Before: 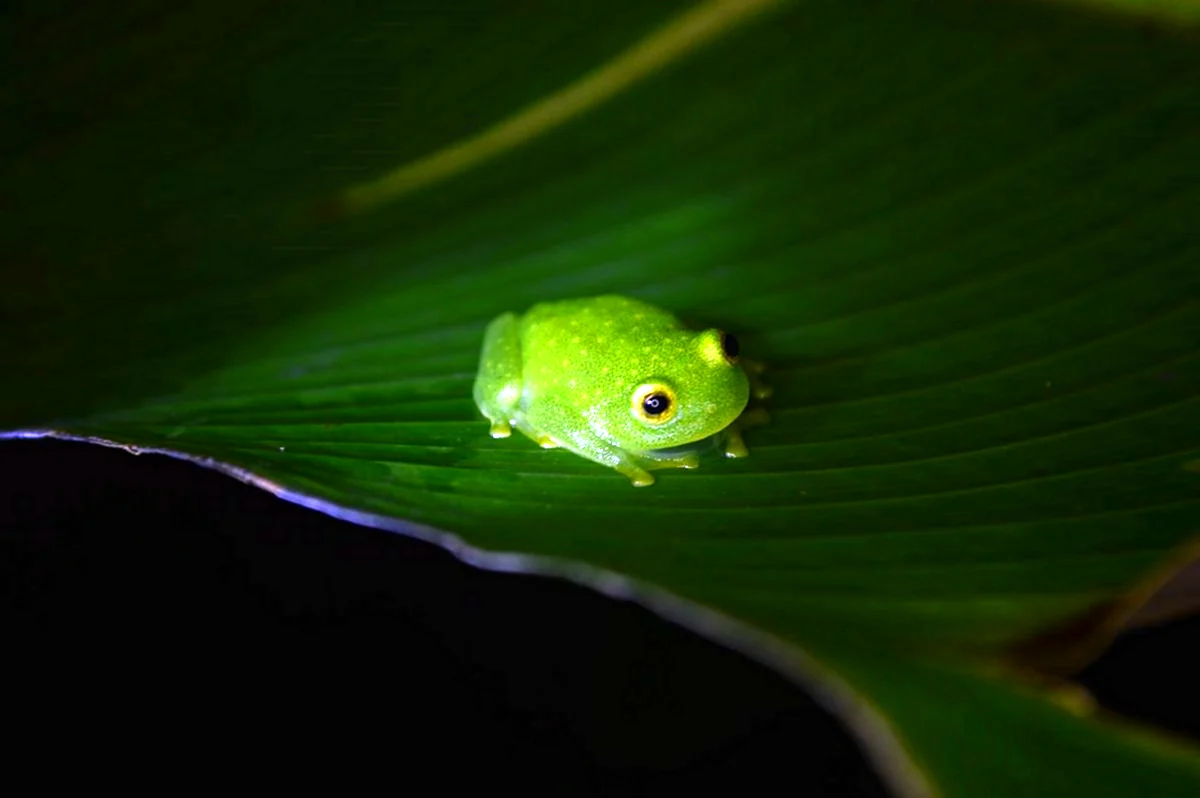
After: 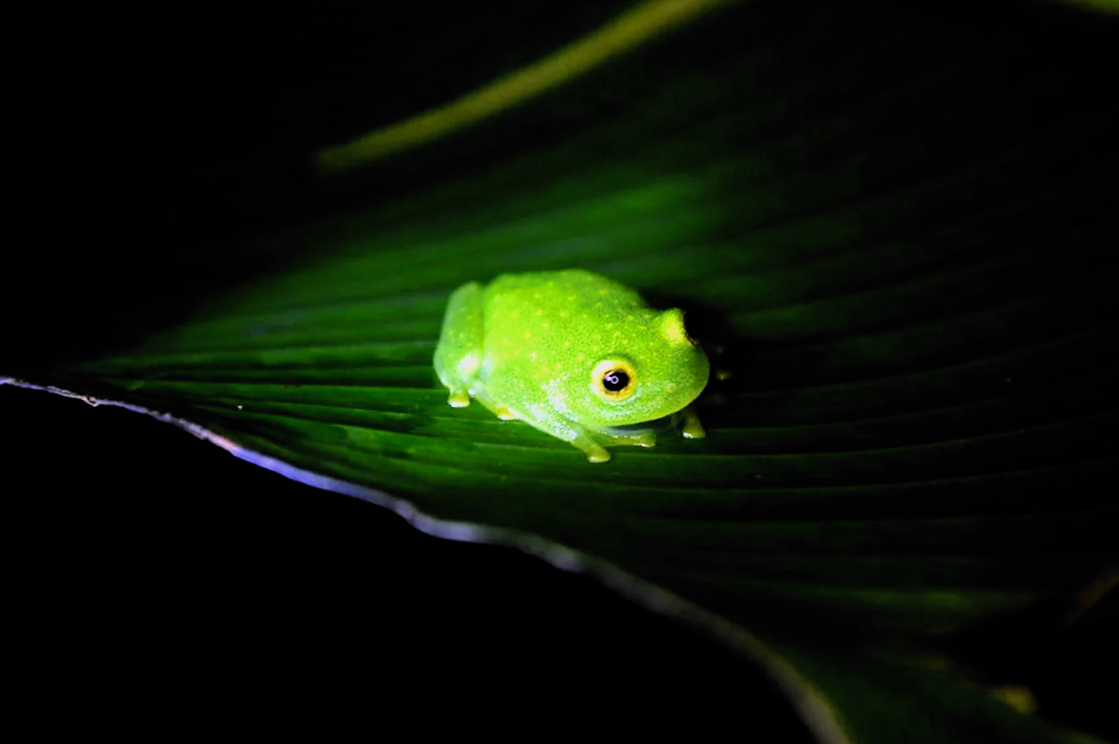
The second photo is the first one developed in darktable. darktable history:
exposure: black level correction 0.002, exposure 0.15 EV, compensate highlight preservation false
filmic rgb: black relative exposure -5.13 EV, white relative exposure 3.98 EV, hardness 2.88, contrast 1.301, highlights saturation mix -10.06%, color science v6 (2022)
crop and rotate: angle -2.77°
